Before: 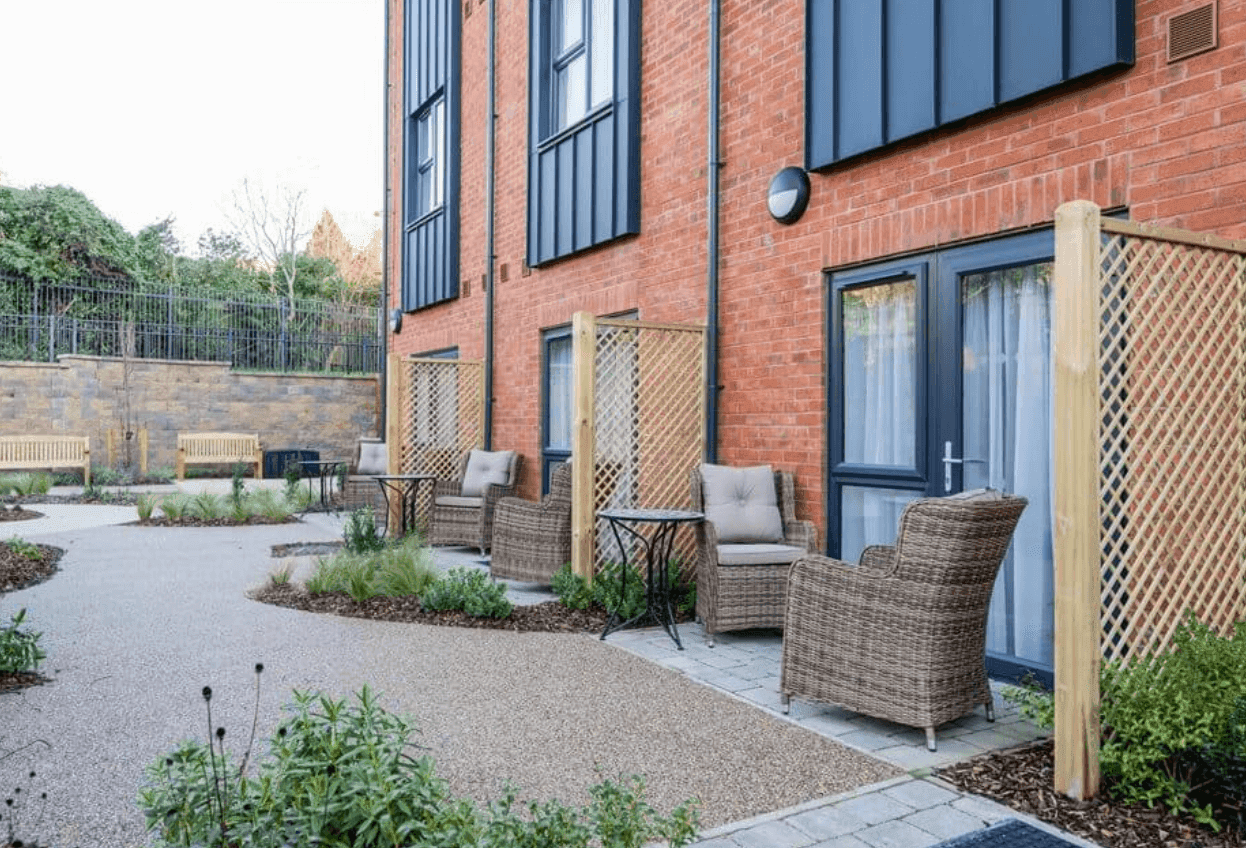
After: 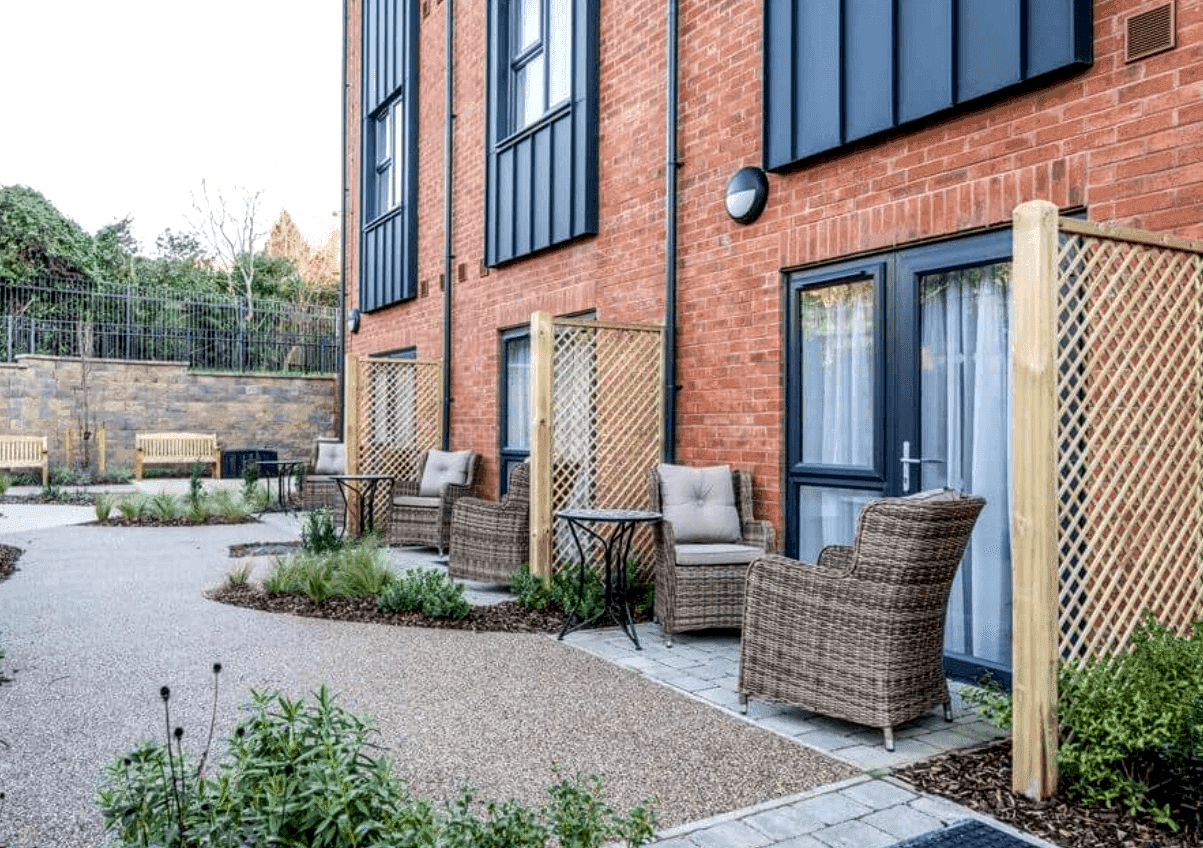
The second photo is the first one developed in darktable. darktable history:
local contrast: detail 150%
crop and rotate: left 3.442%
